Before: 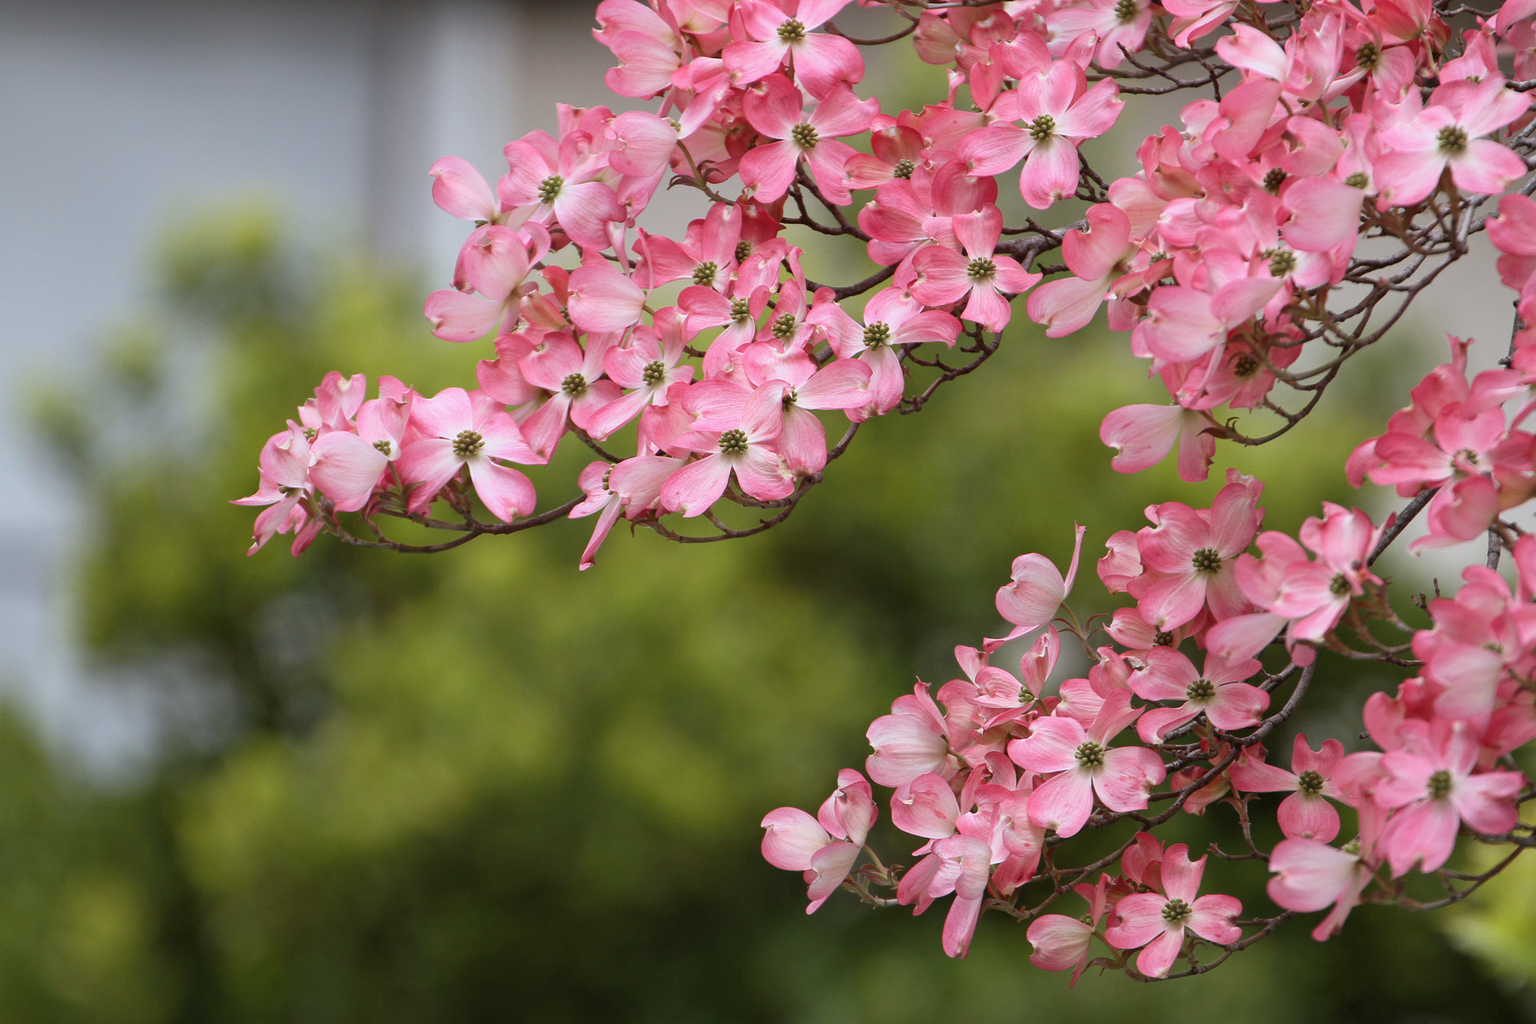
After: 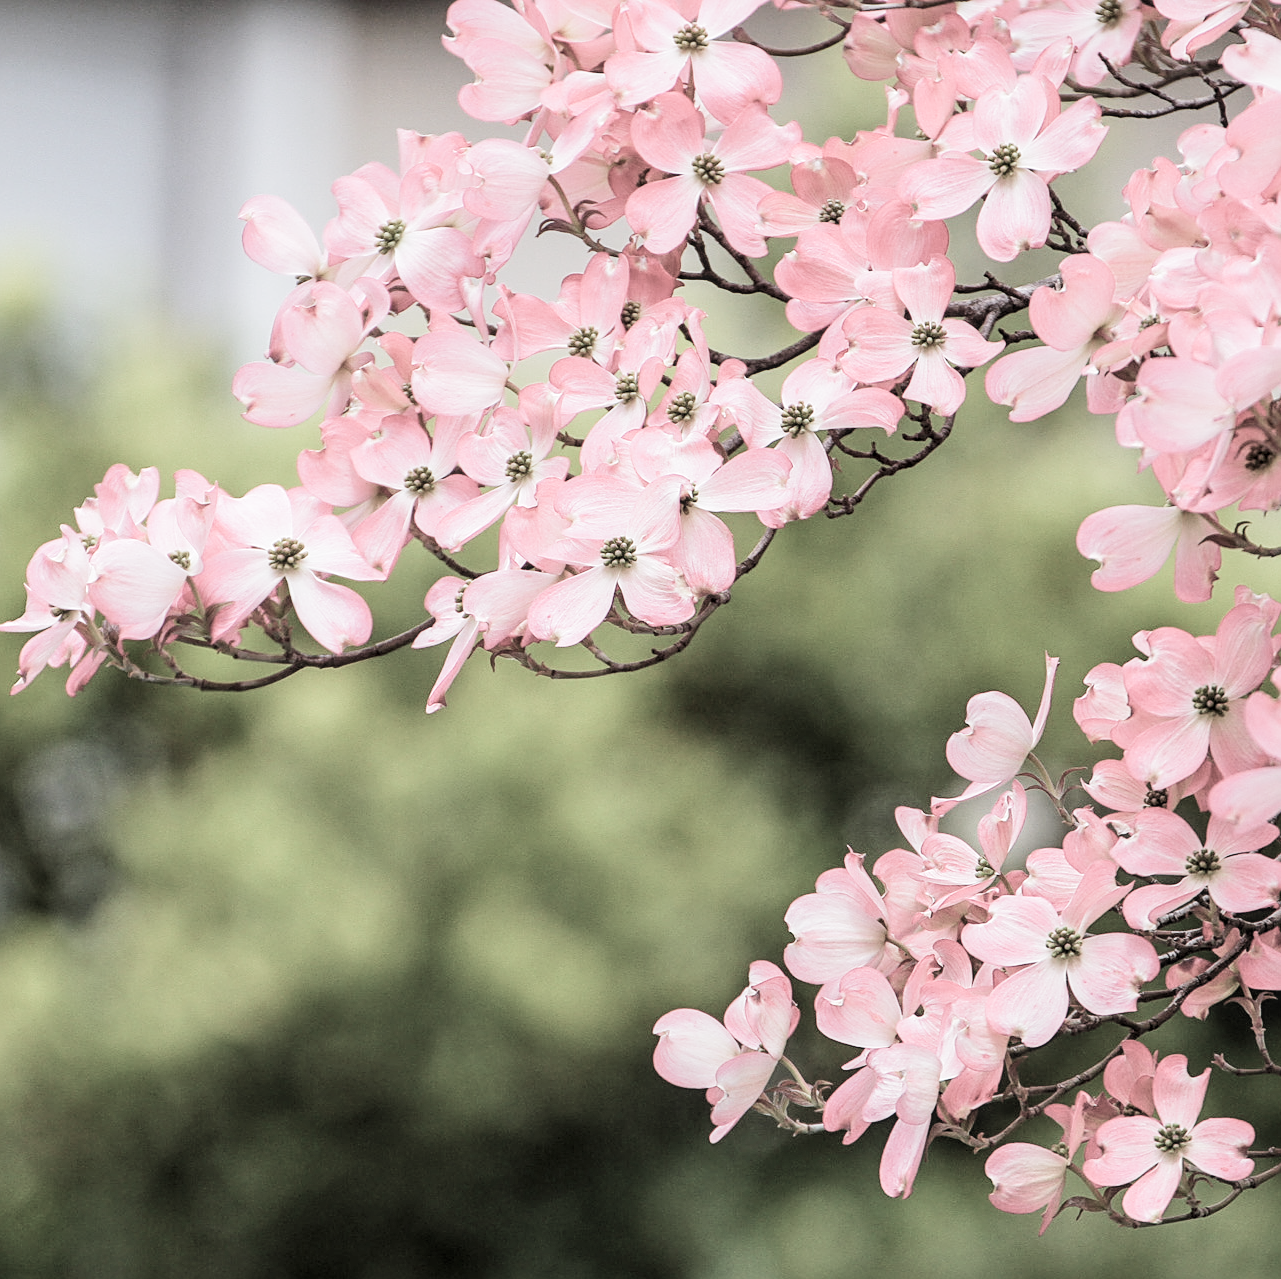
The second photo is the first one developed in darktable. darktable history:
exposure: black level correction 0, exposure 1.2 EV, compensate exposure bias true, compensate highlight preservation false
sharpen: on, module defaults
crop and rotate: left 15.535%, right 17.729%
local contrast: on, module defaults
filmic rgb: black relative exposure -5.07 EV, white relative exposure 3.99 EV, hardness 2.88, contrast 1.299, highlights saturation mix -29.07%, color science v5 (2021), contrast in shadows safe, contrast in highlights safe
shadows and highlights: shadows 4.39, highlights -19.03, soften with gaussian
color correction: highlights b* 0.043, saturation 1.34
